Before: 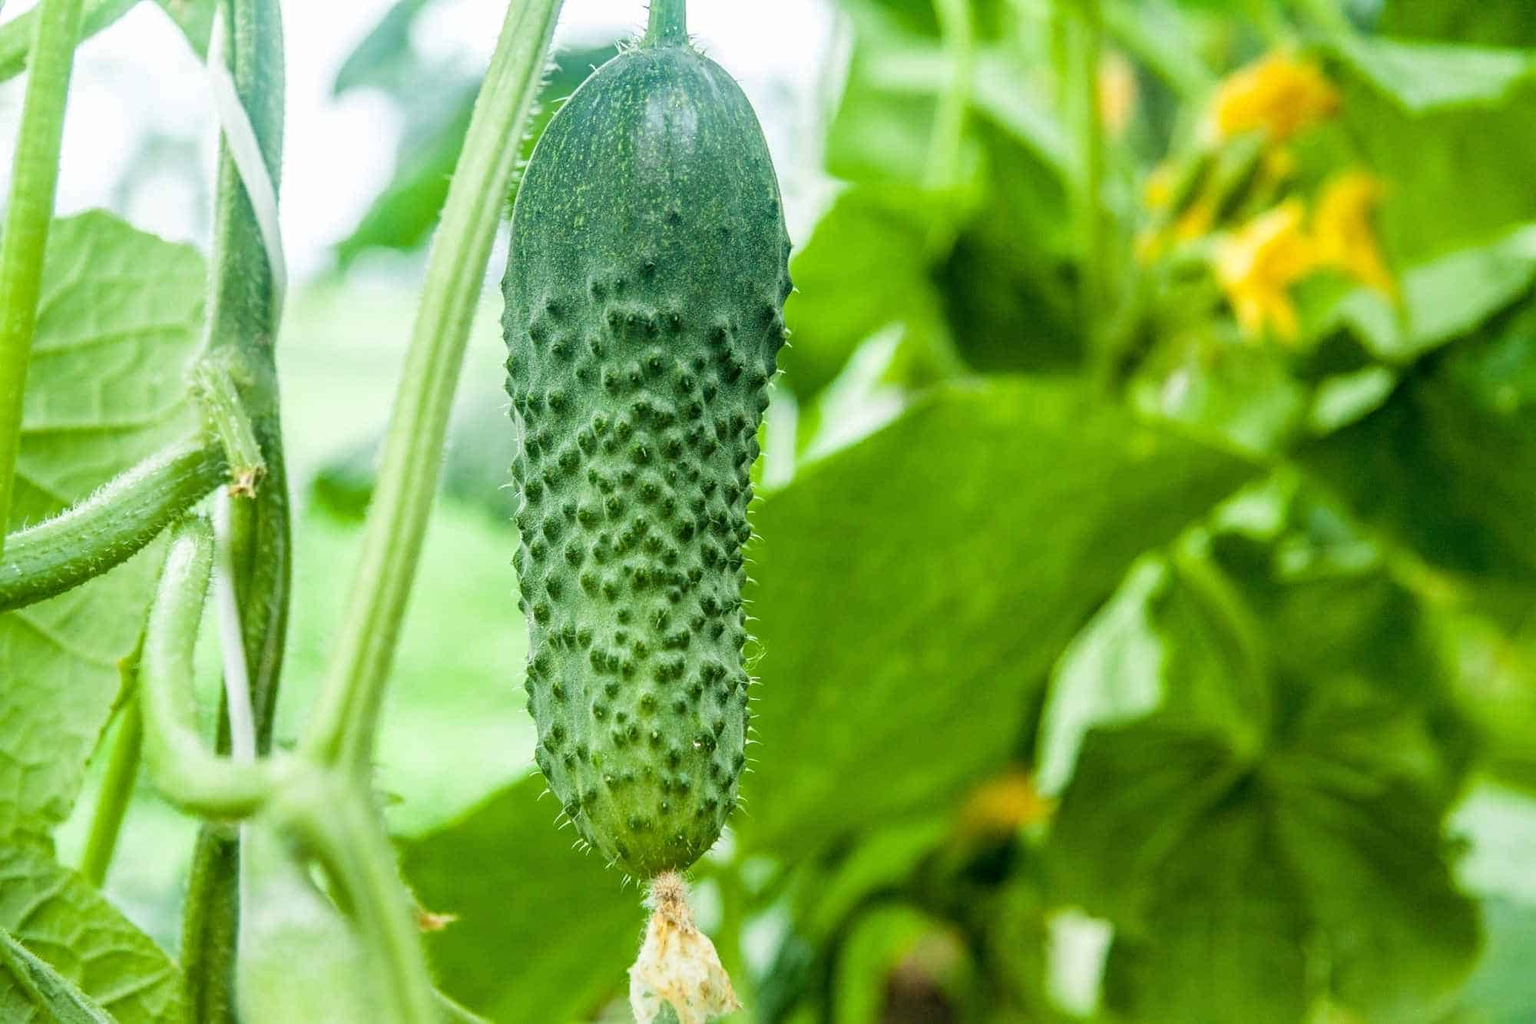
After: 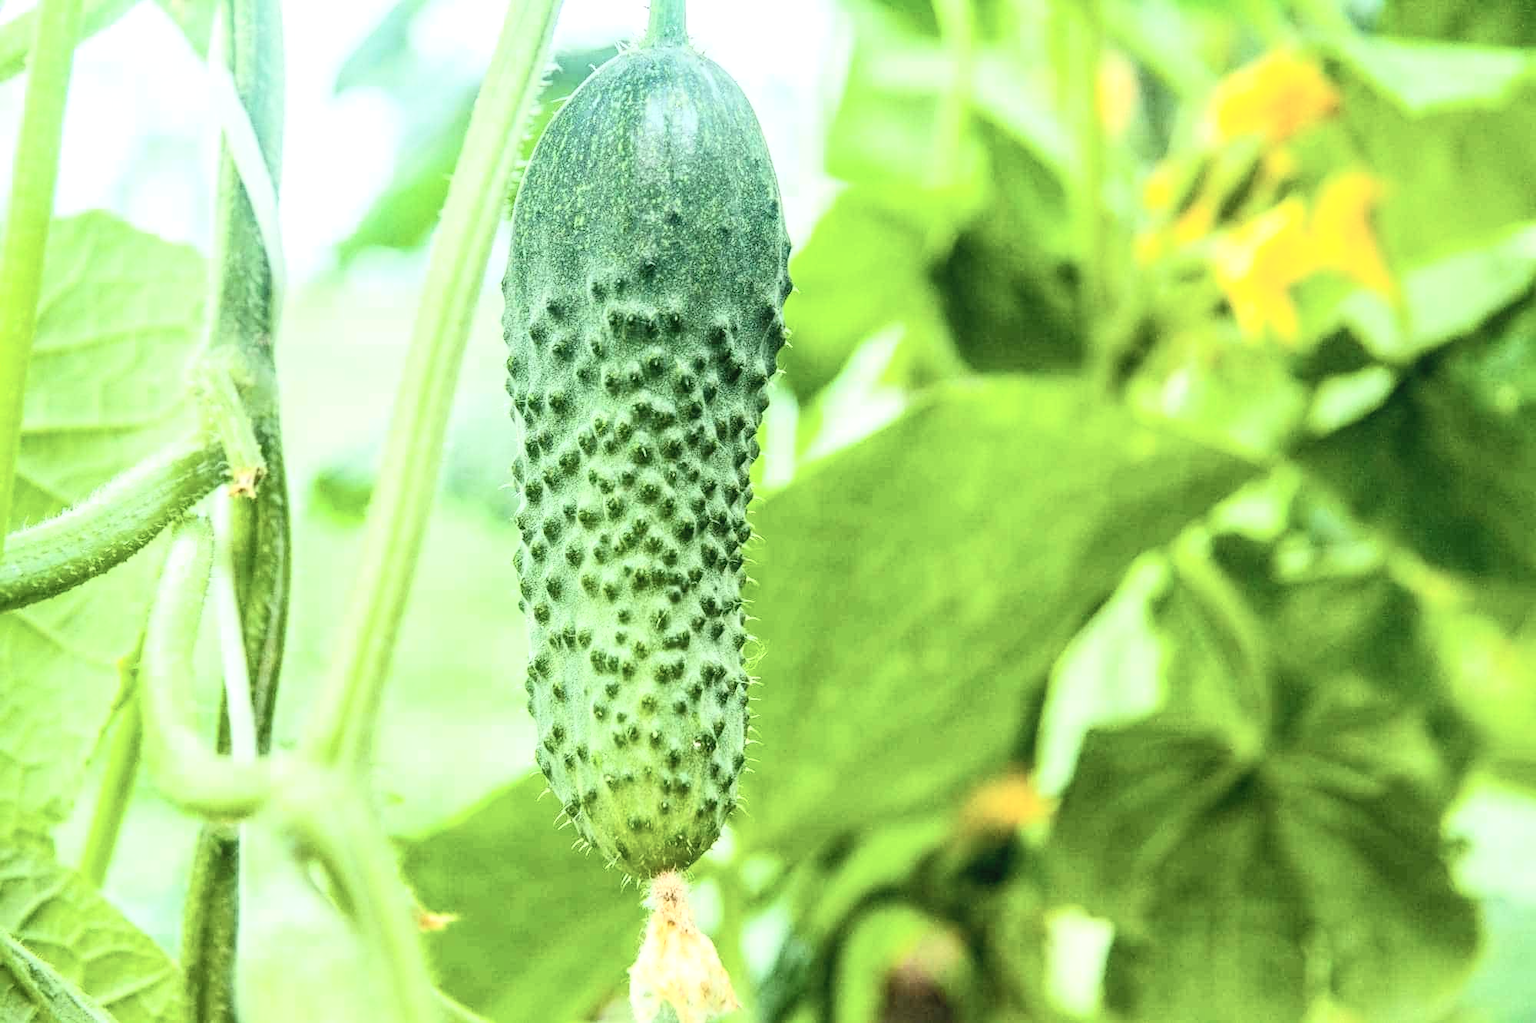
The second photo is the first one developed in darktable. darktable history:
contrast brightness saturation: contrast 0.386, brightness 0.542
local contrast: on, module defaults
